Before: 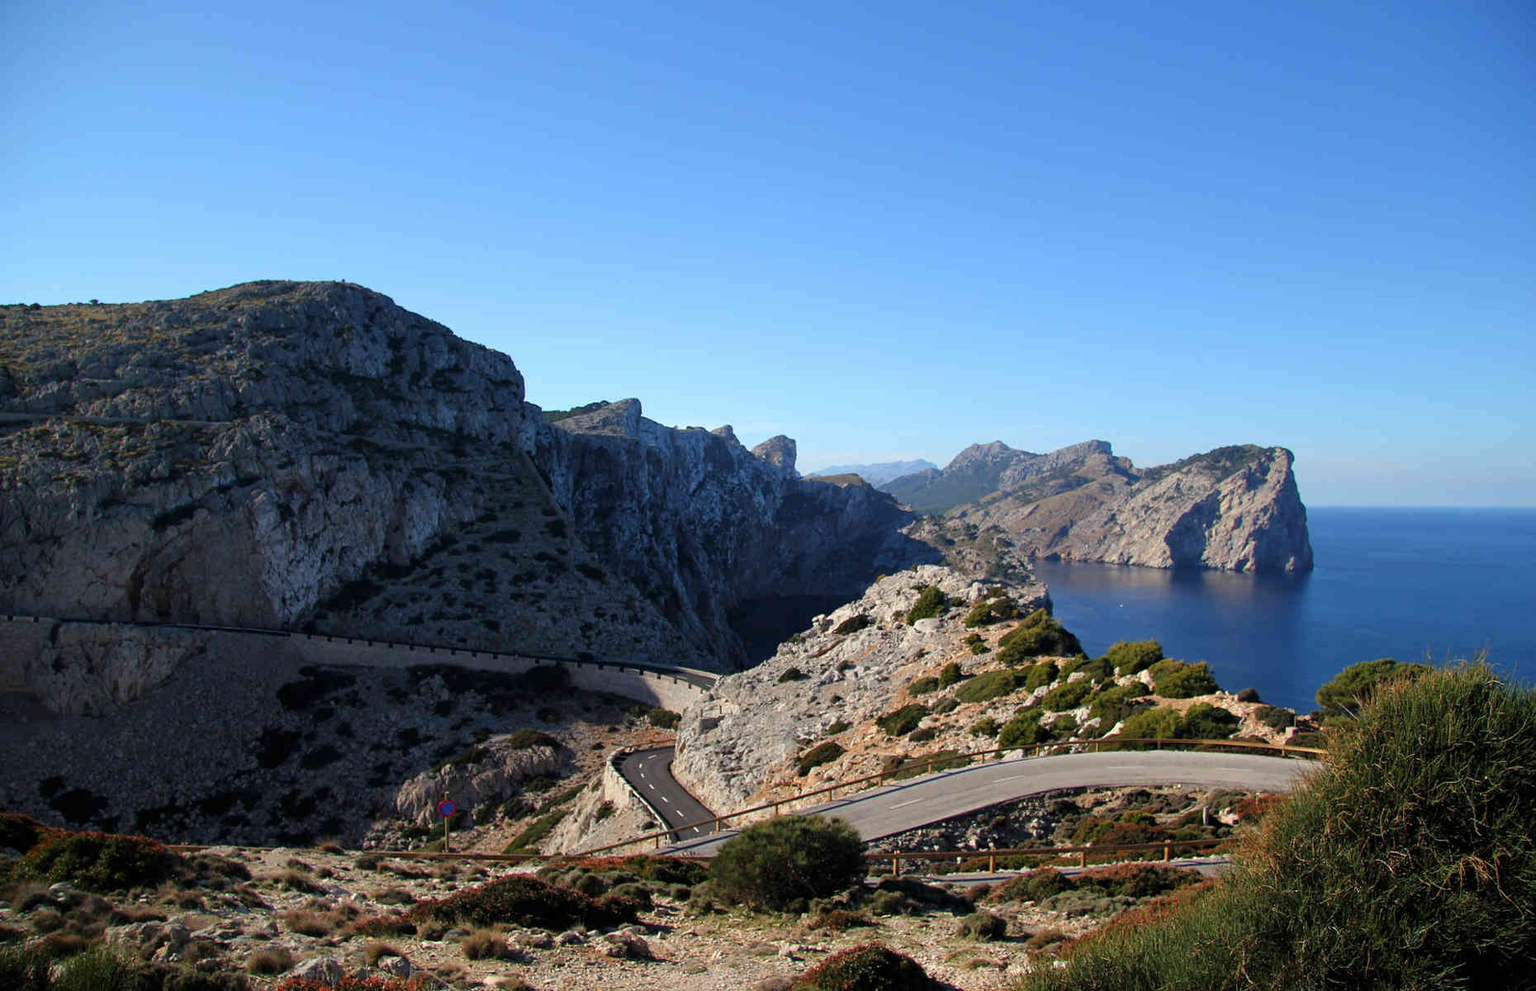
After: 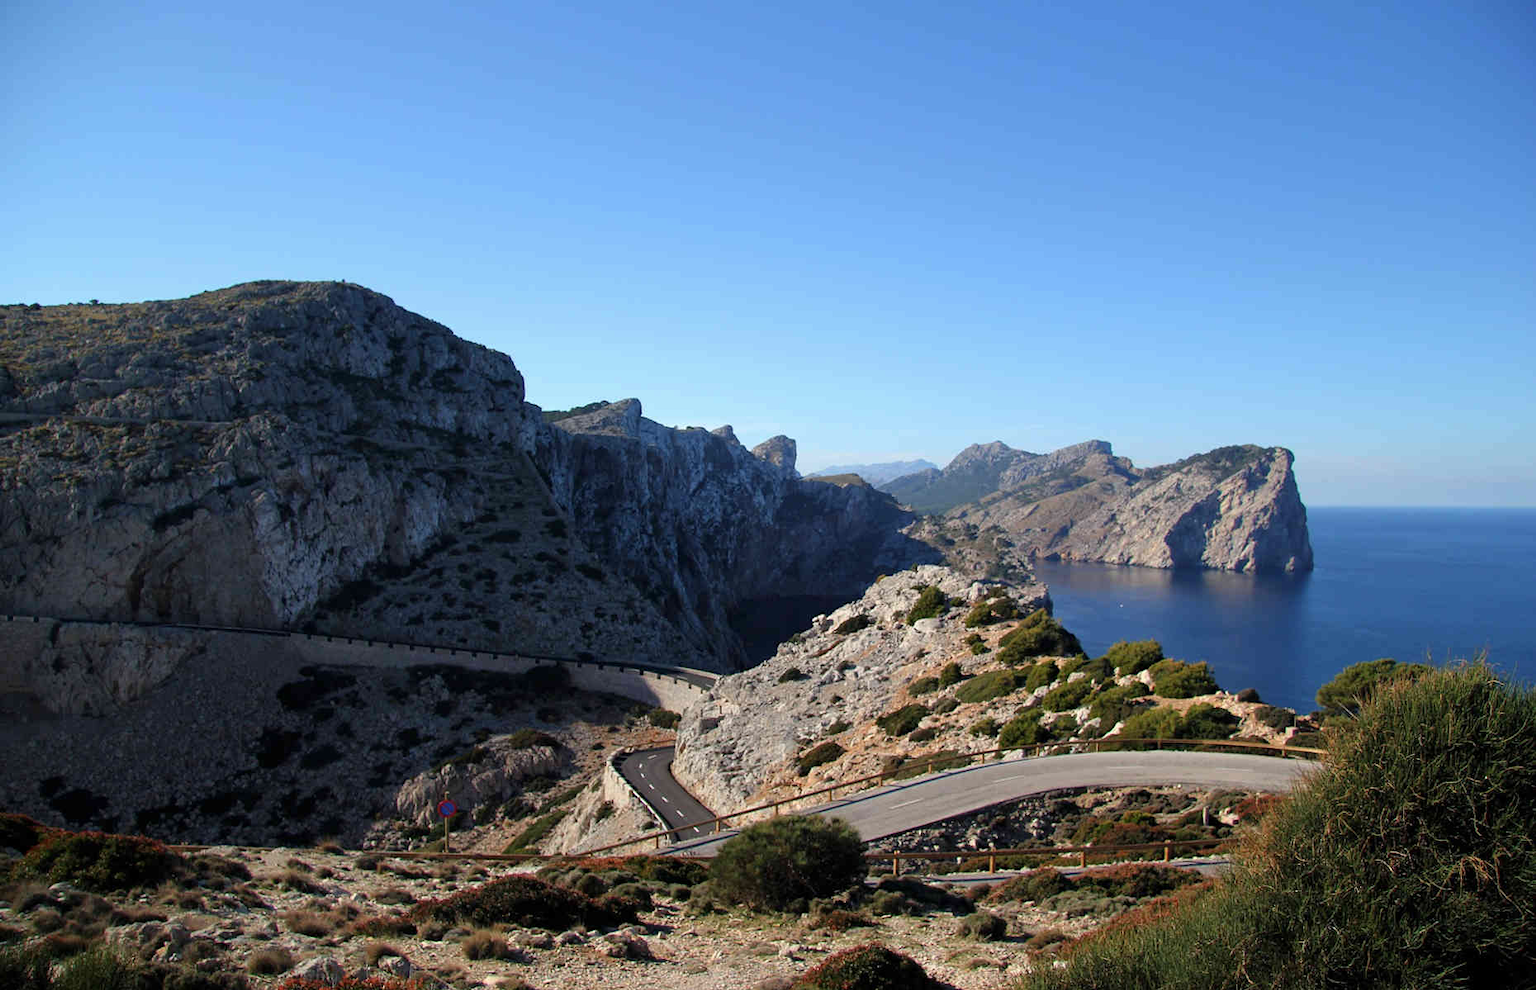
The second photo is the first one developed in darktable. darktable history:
exposure: compensate highlight preservation false
contrast brightness saturation: contrast 0.01, saturation -0.05
